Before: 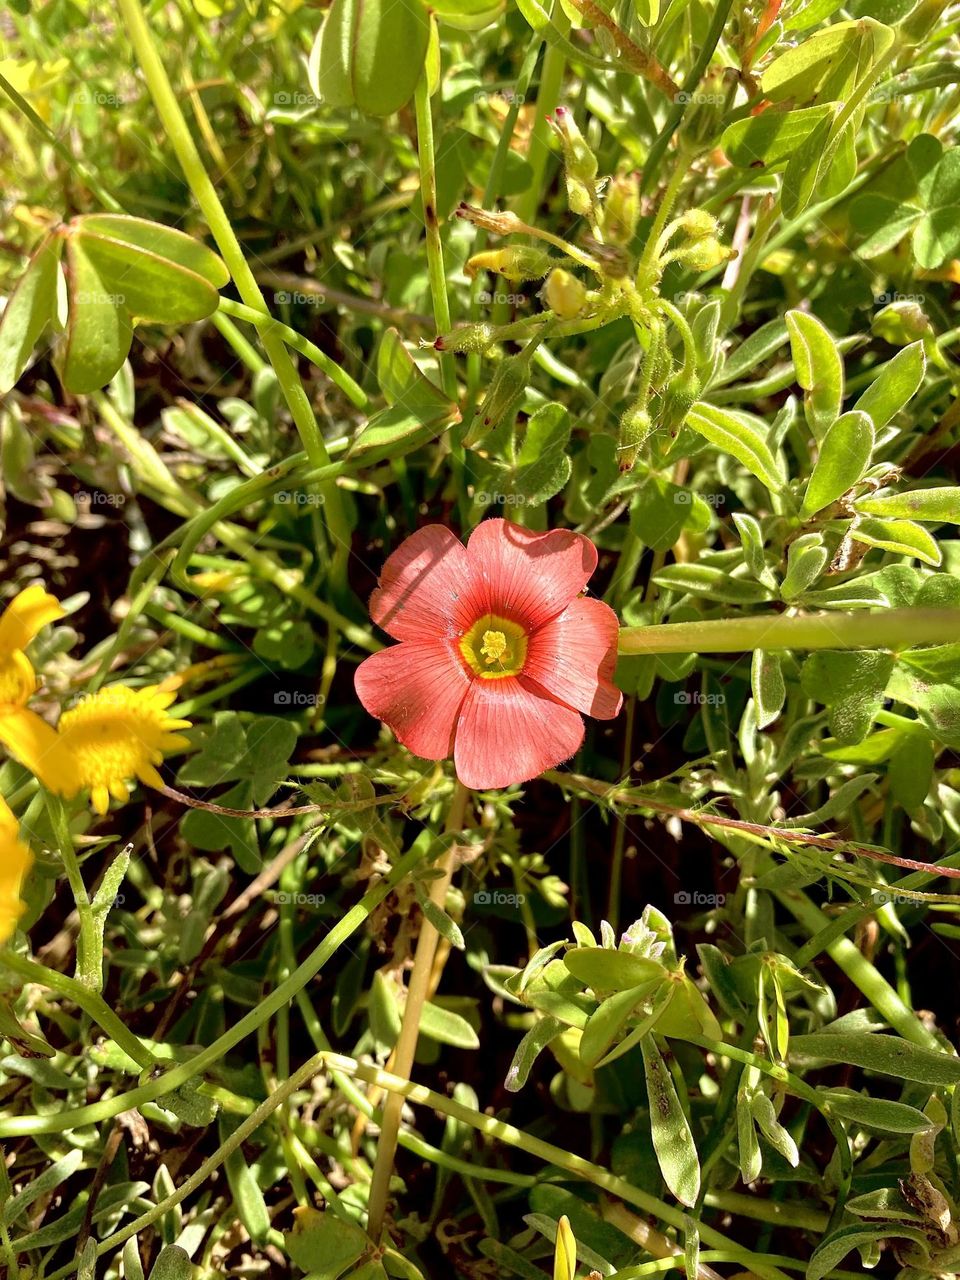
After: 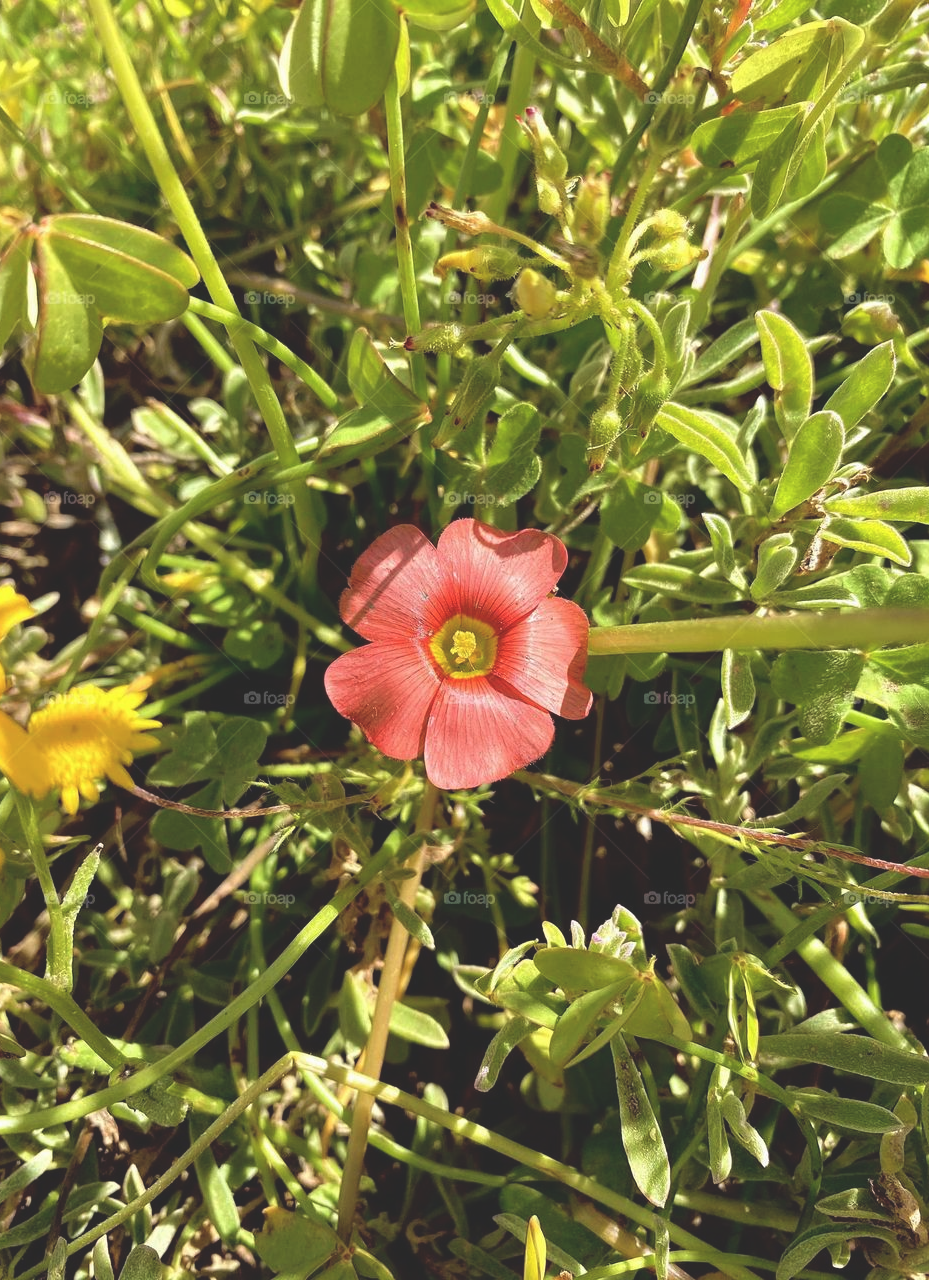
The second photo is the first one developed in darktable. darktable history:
crop and rotate: left 3.195%
exposure: black level correction -0.022, exposure -0.032 EV, compensate highlight preservation false
